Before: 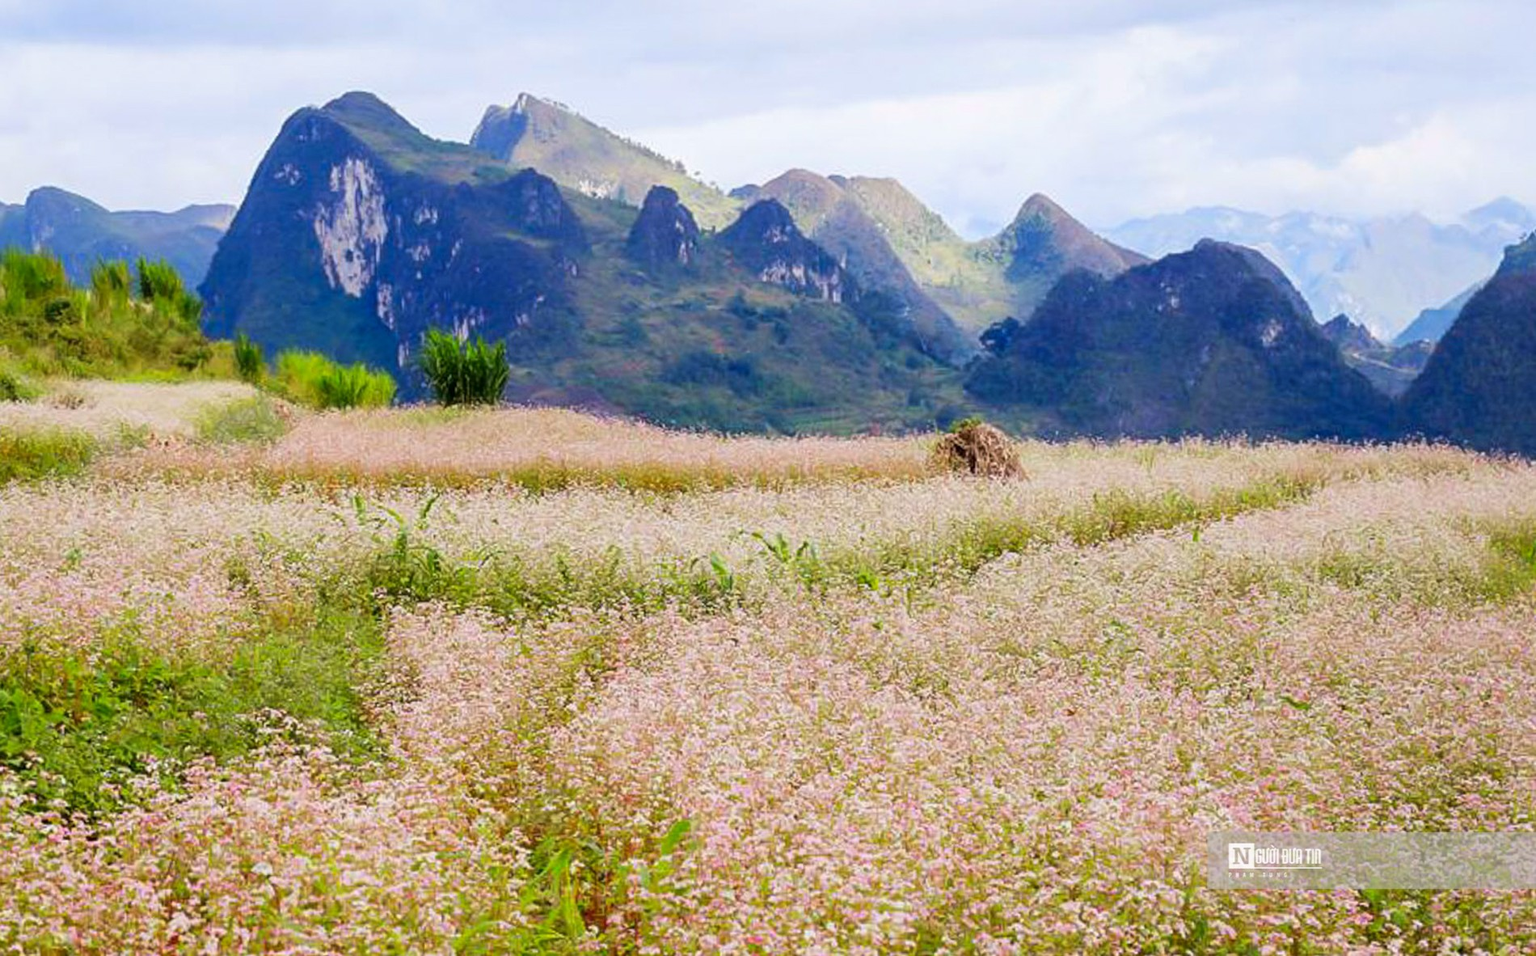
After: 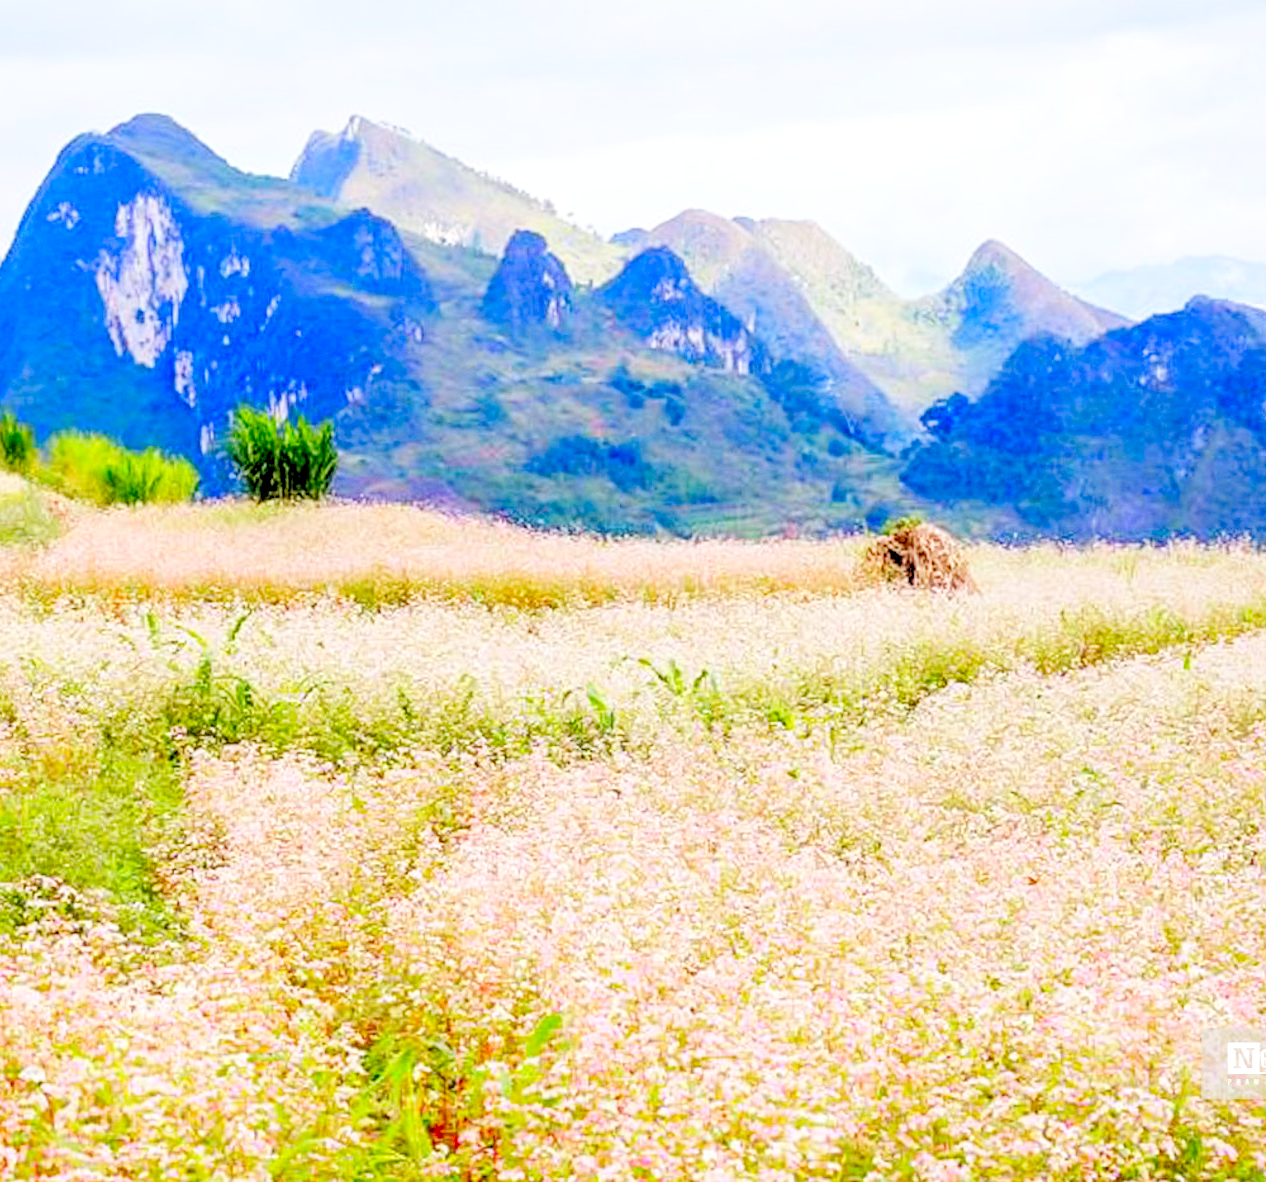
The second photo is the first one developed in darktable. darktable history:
levels: levels [0.072, 0.414, 0.976]
local contrast: on, module defaults
crop: left 15.419%, right 17.914%
exposure: exposure -0.462 EV, compensate highlight preservation false
base curve: curves: ch0 [(0, 0) (0.008, 0.007) (0.022, 0.029) (0.048, 0.089) (0.092, 0.197) (0.191, 0.399) (0.275, 0.534) (0.357, 0.65) (0.477, 0.78) (0.542, 0.833) (0.799, 0.973) (1, 1)], preserve colors none
